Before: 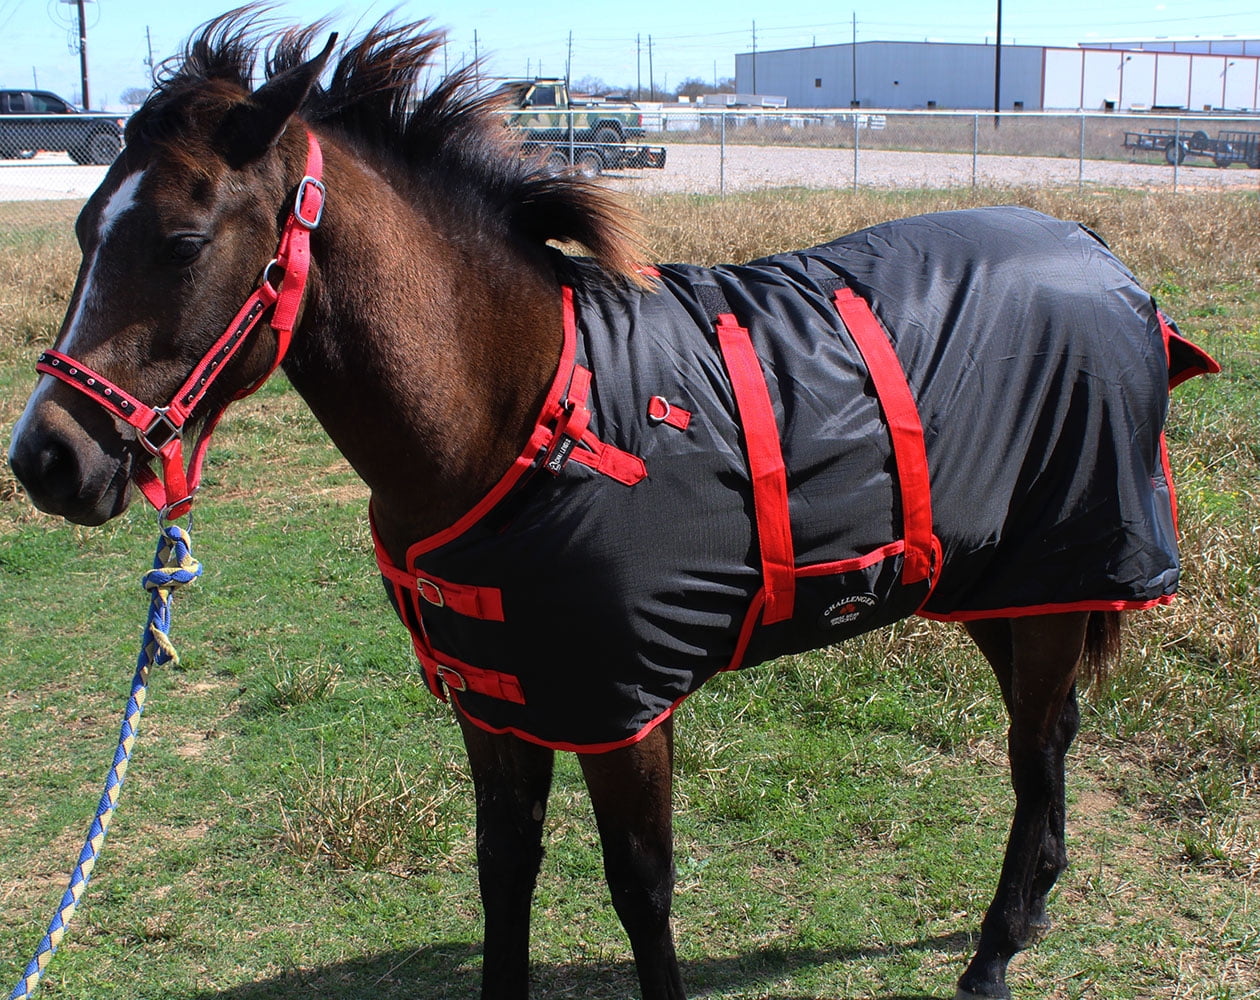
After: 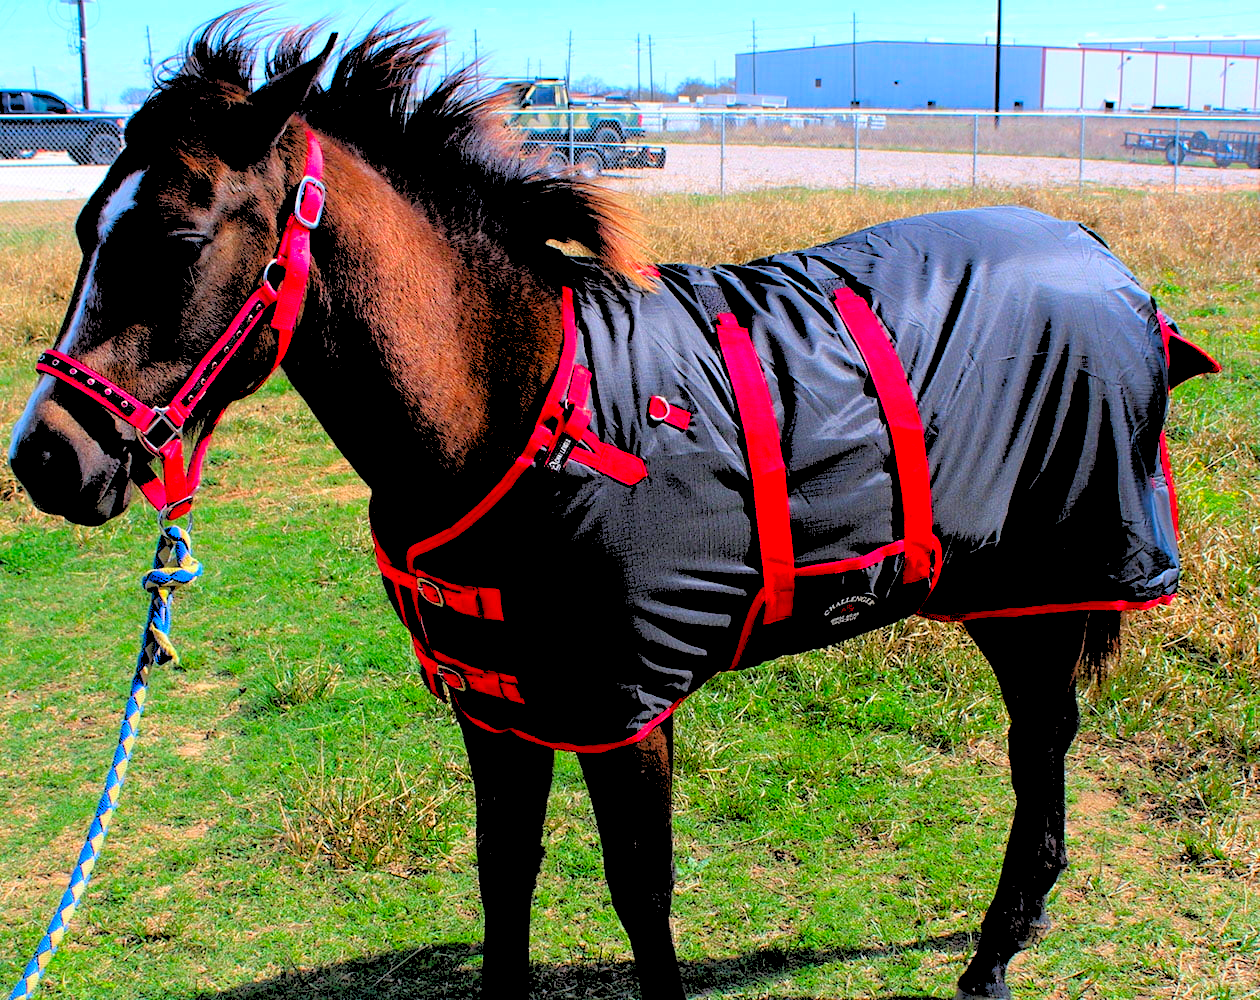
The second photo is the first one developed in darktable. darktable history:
rgb levels: levels [[0.027, 0.429, 0.996], [0, 0.5, 1], [0, 0.5, 1]]
color correction: saturation 1.8
exposure: compensate highlight preservation false
